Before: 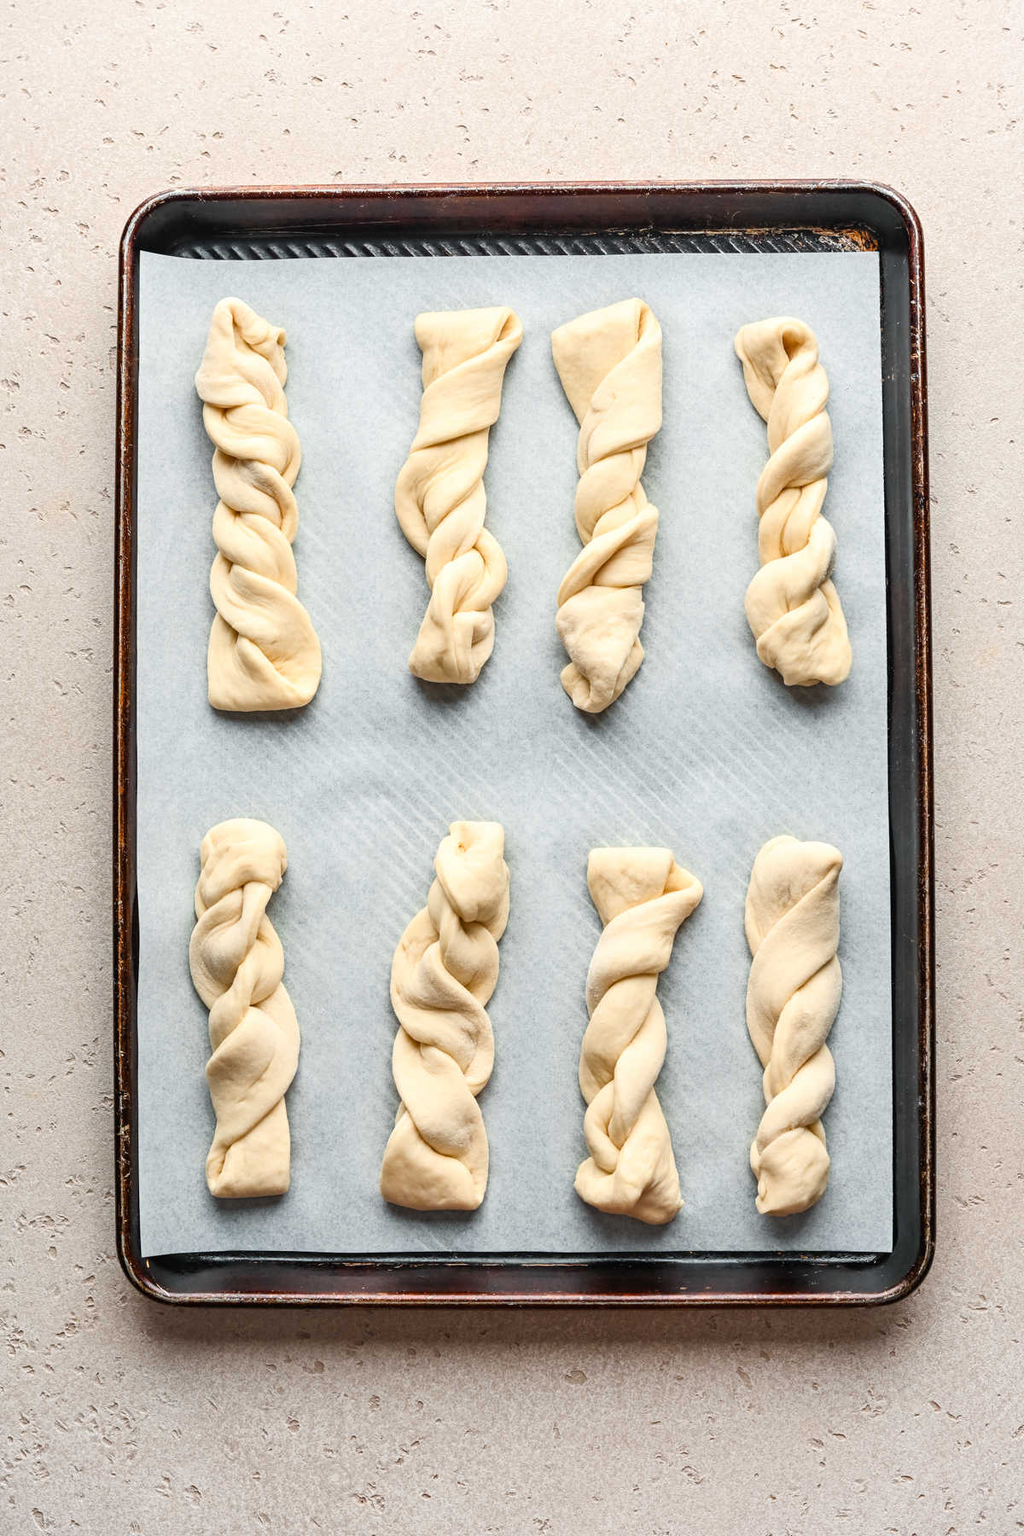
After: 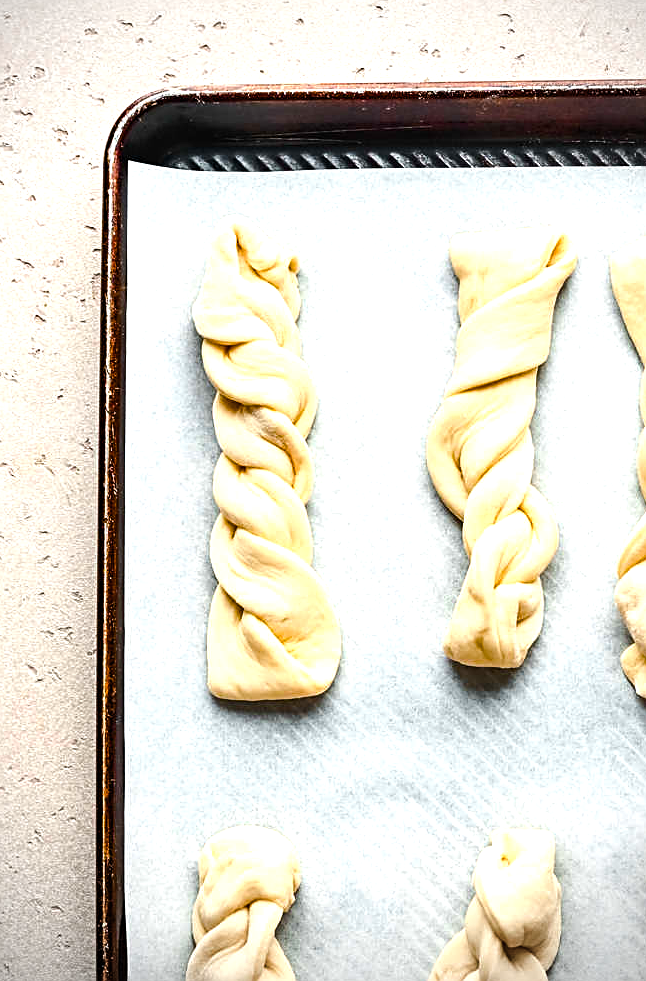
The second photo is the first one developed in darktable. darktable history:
color balance rgb: linear chroma grading › global chroma 8.743%, perceptual saturation grading › global saturation 35.173%, perceptual saturation grading › highlights -29.792%, perceptual saturation grading › shadows 36.185%, perceptual brilliance grading › highlights 17.952%, perceptual brilliance grading › mid-tones 32.245%, perceptual brilliance grading › shadows -31.691%
crop and rotate: left 3.038%, top 7.437%, right 43.048%, bottom 38.033%
sharpen: on, module defaults
vignetting: brightness -0.617, saturation -0.682
